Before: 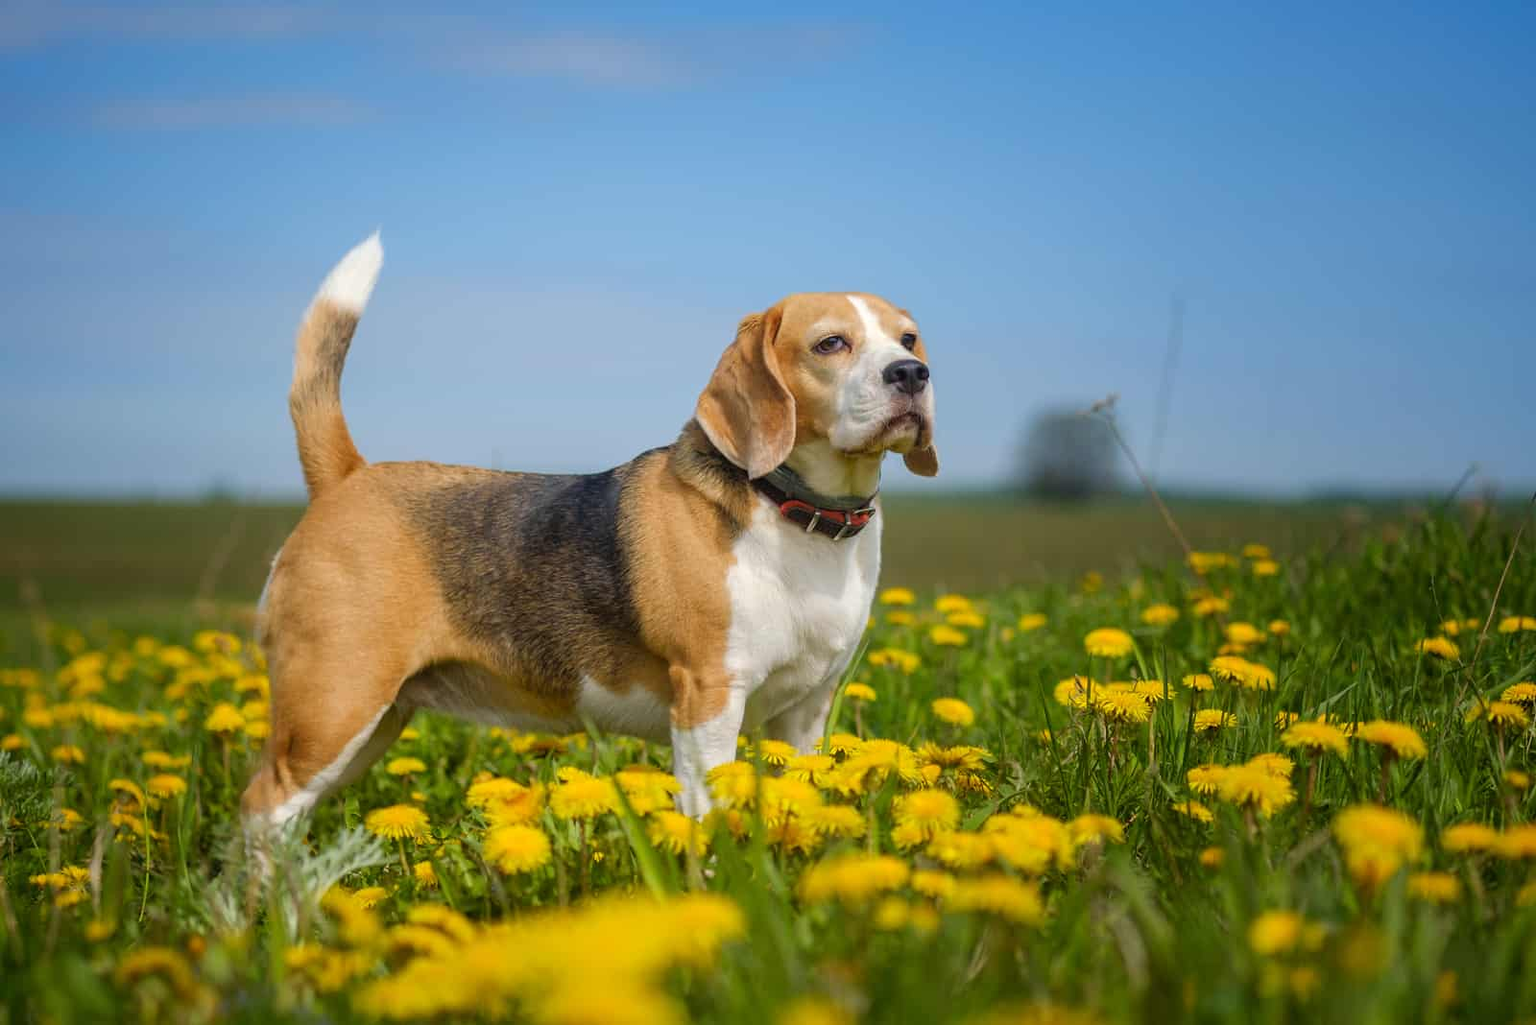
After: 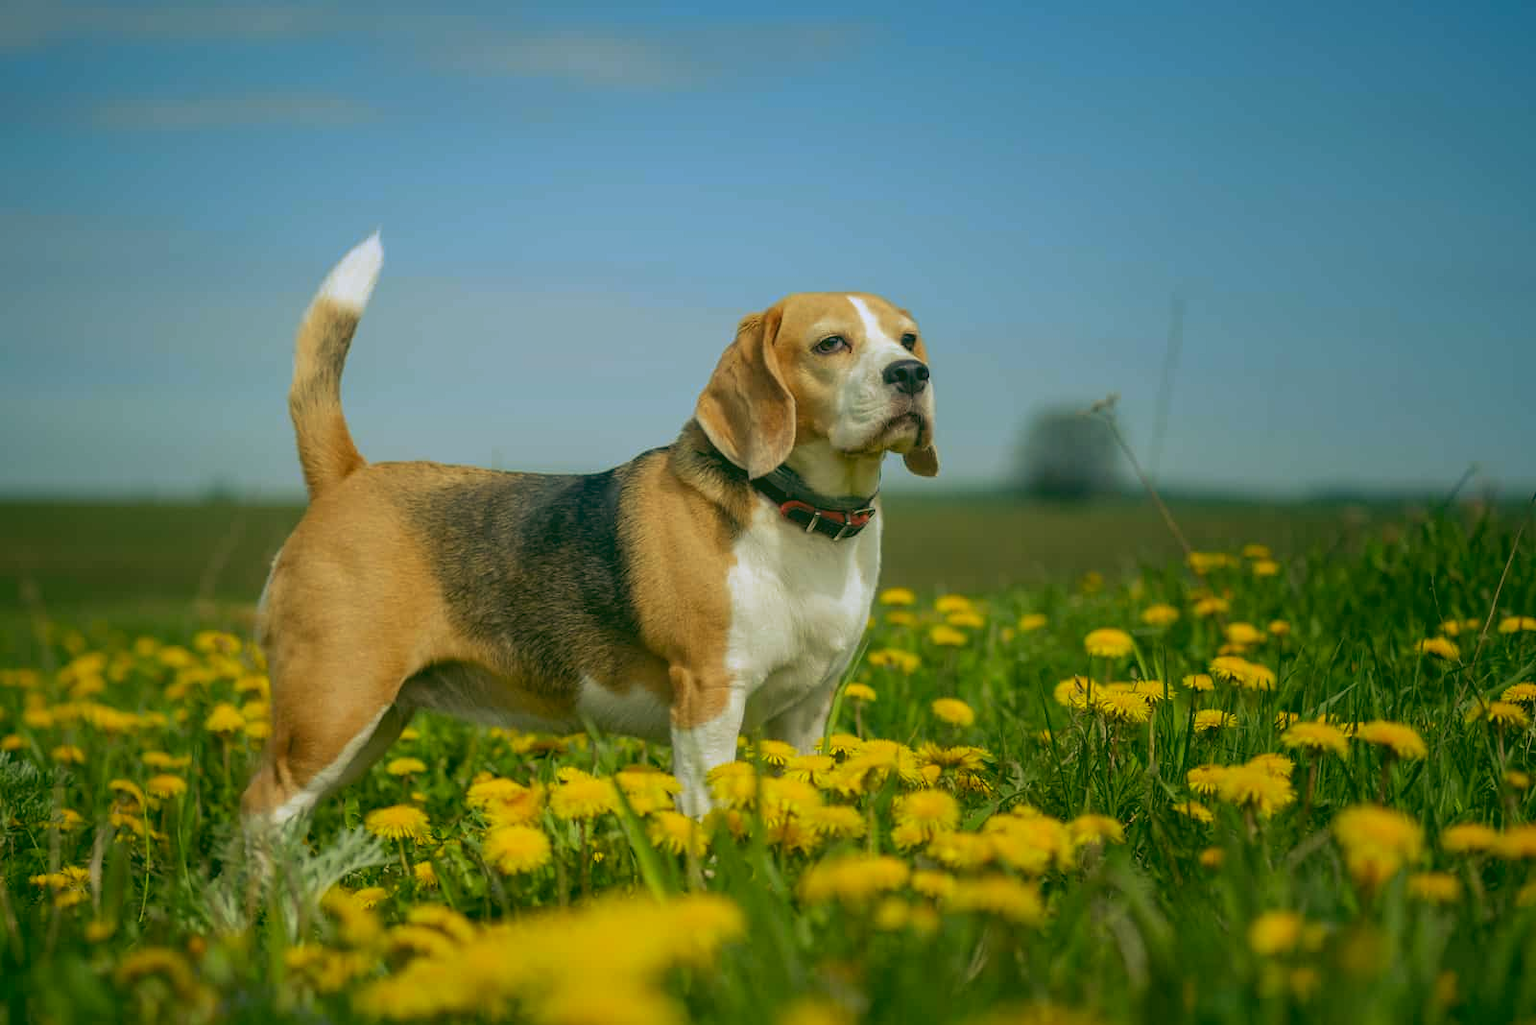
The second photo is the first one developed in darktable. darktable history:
tone equalizer: on, module defaults
rgb curve: curves: ch0 [(0.123, 0.061) (0.995, 0.887)]; ch1 [(0.06, 0.116) (1, 0.906)]; ch2 [(0, 0) (0.824, 0.69) (1, 1)], mode RGB, independent channels, compensate middle gray true
